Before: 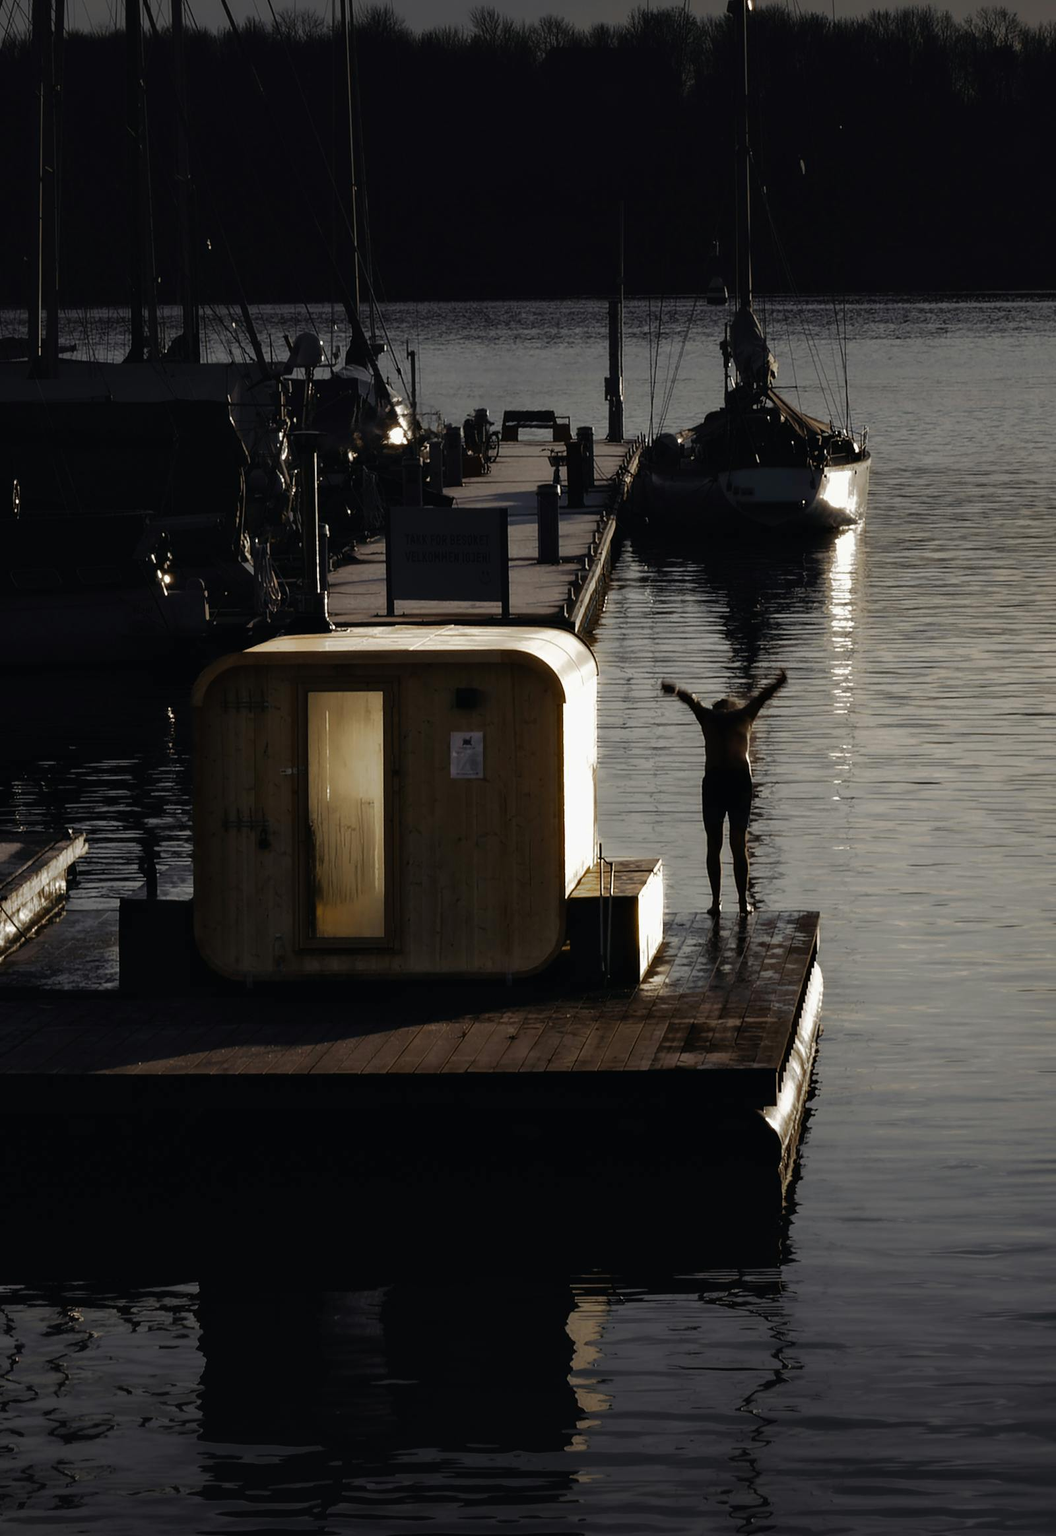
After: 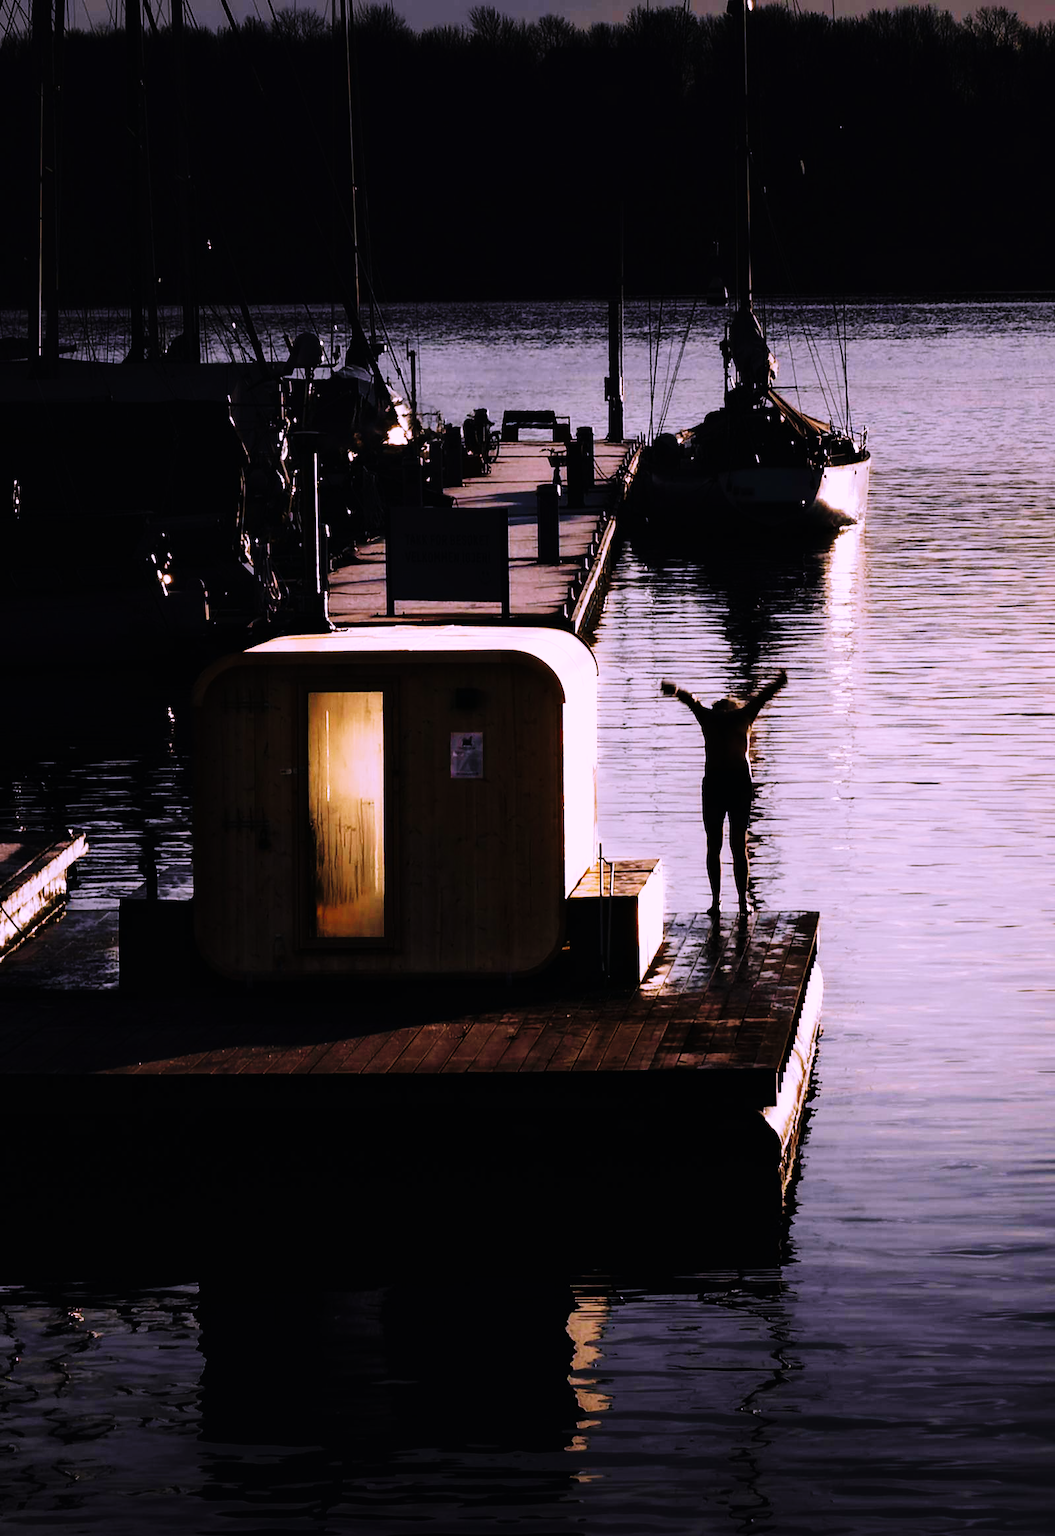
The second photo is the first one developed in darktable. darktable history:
tone curve: curves: ch0 [(0, 0) (0.104, 0.068) (0.236, 0.227) (0.46, 0.576) (0.657, 0.796) (0.861, 0.932) (1, 0.981)]; ch1 [(0, 0) (0.353, 0.344) (0.434, 0.382) (0.479, 0.476) (0.502, 0.504) (0.544, 0.534) (0.57, 0.57) (0.586, 0.603) (0.618, 0.631) (0.657, 0.679) (1, 1)]; ch2 [(0, 0) (0.34, 0.314) (0.434, 0.43) (0.5, 0.511) (0.528, 0.545) (0.557, 0.573) (0.573, 0.618) (0.628, 0.751) (1, 1)], preserve colors none
base curve: curves: ch0 [(0, 0) (0.036, 0.025) (0.121, 0.166) (0.206, 0.329) (0.605, 0.79) (1, 1)], preserve colors none
color correction: highlights a* 15.36, highlights b* -20.71
velvia: on, module defaults
tone equalizer: edges refinement/feathering 500, mask exposure compensation -1.57 EV, preserve details no
